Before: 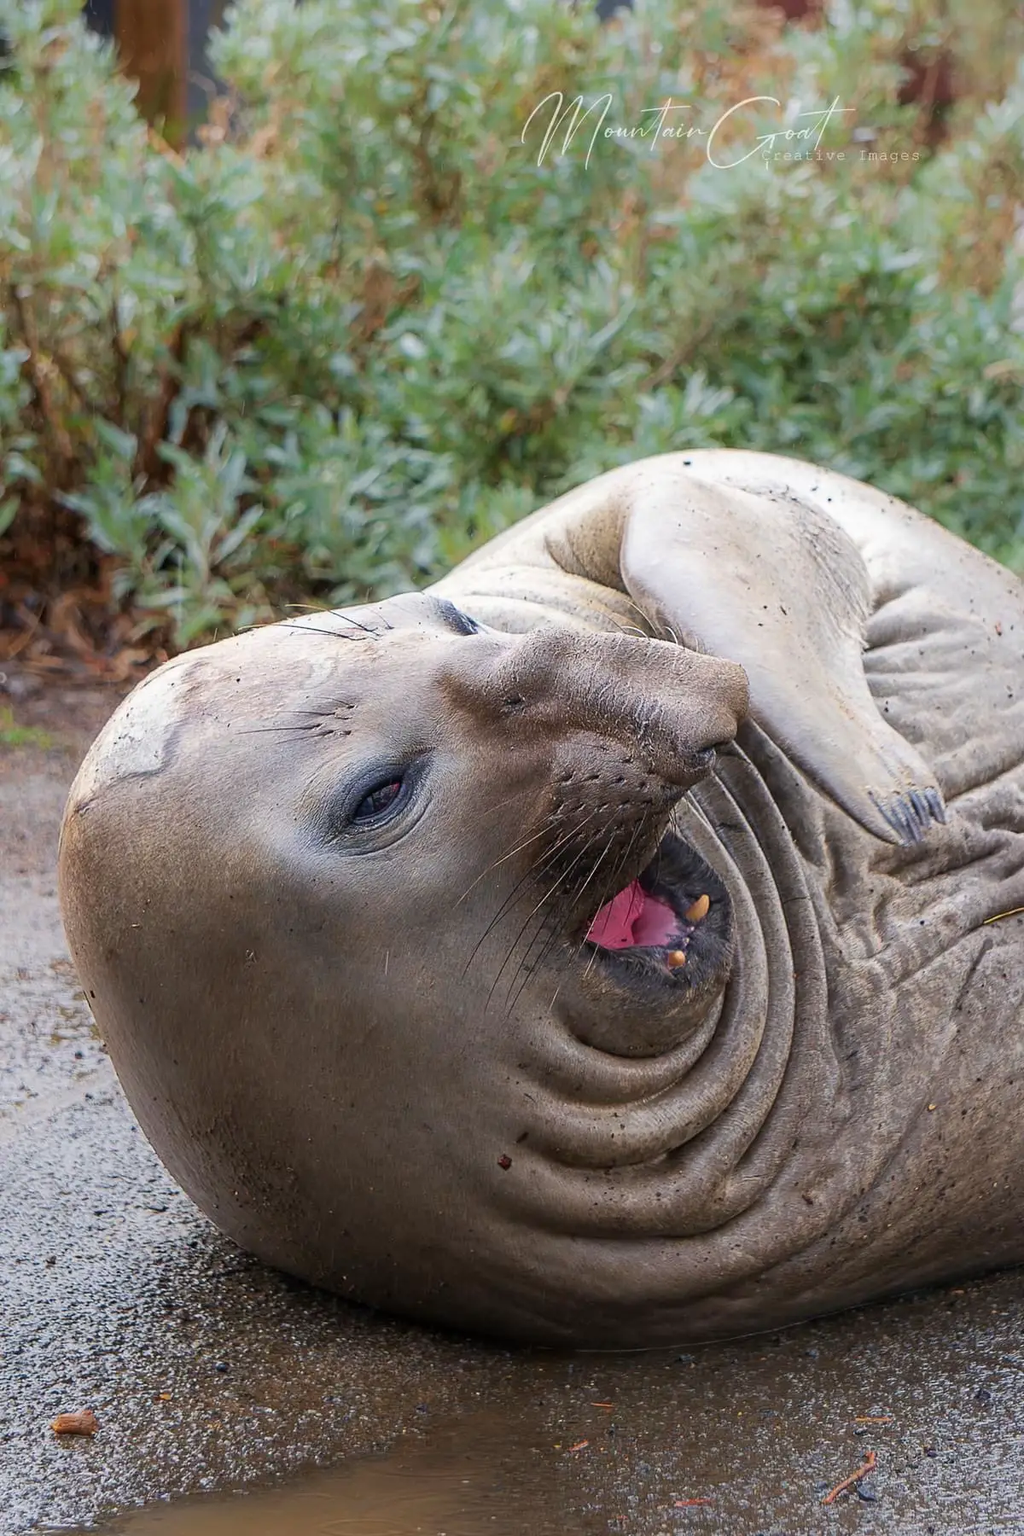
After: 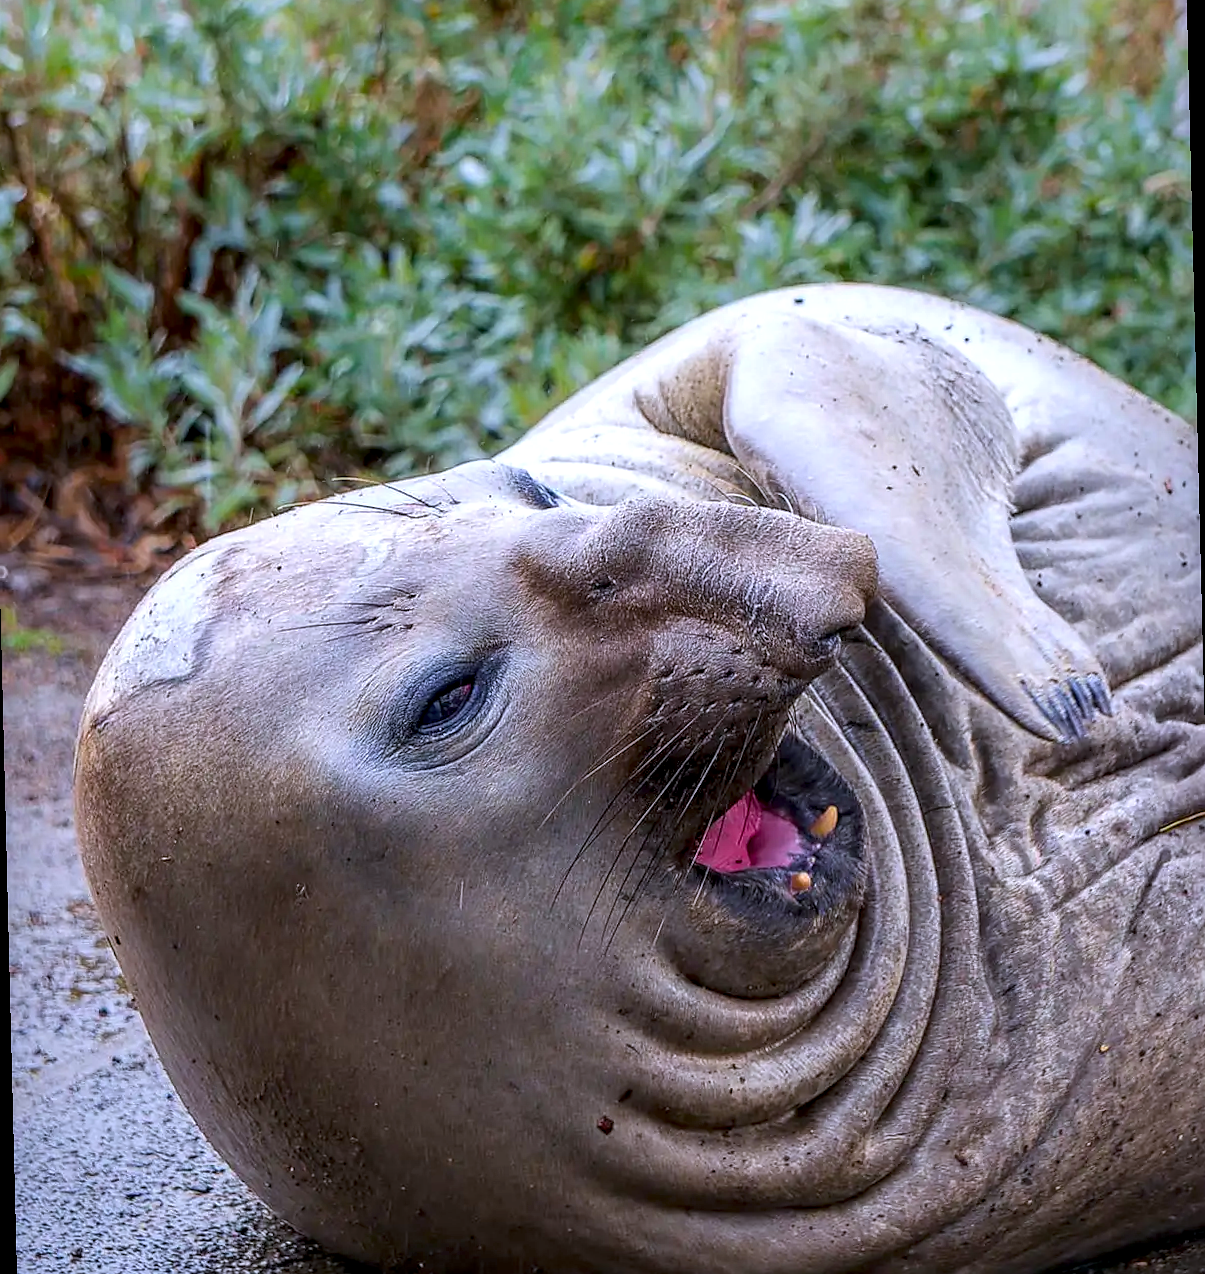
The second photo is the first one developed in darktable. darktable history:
crop: top 11.038%, bottom 13.962%
rotate and perspective: rotation -1.42°, crop left 0.016, crop right 0.984, crop top 0.035, crop bottom 0.965
sharpen: radius 1, threshold 1
white balance: red 0.967, blue 1.119, emerald 0.756
local contrast: highlights 20%, detail 150%
color balance rgb: perceptual saturation grading › global saturation 20%, global vibrance 20%
